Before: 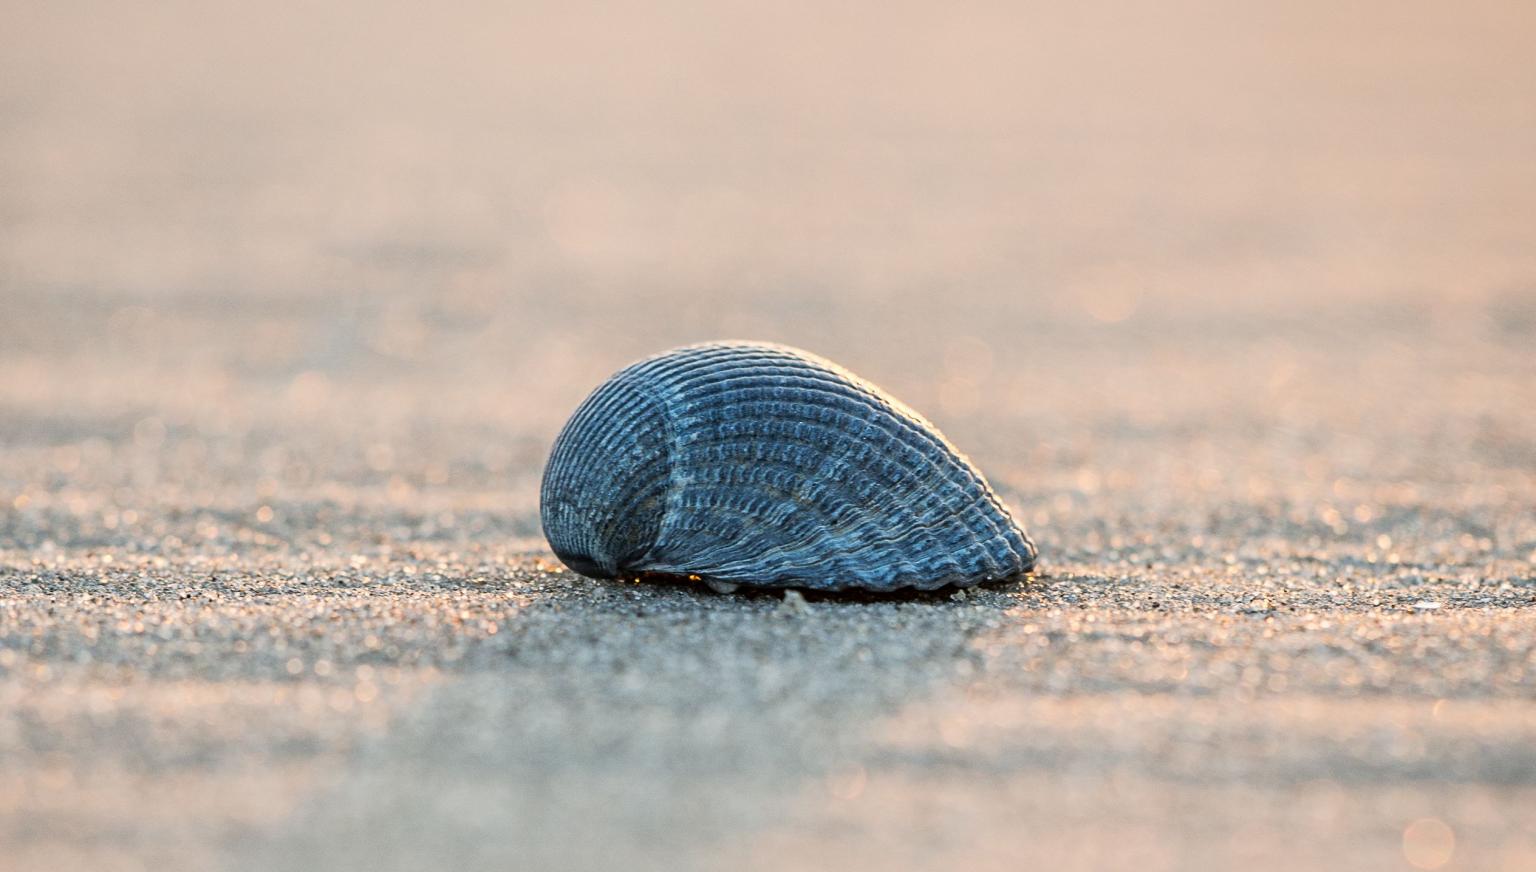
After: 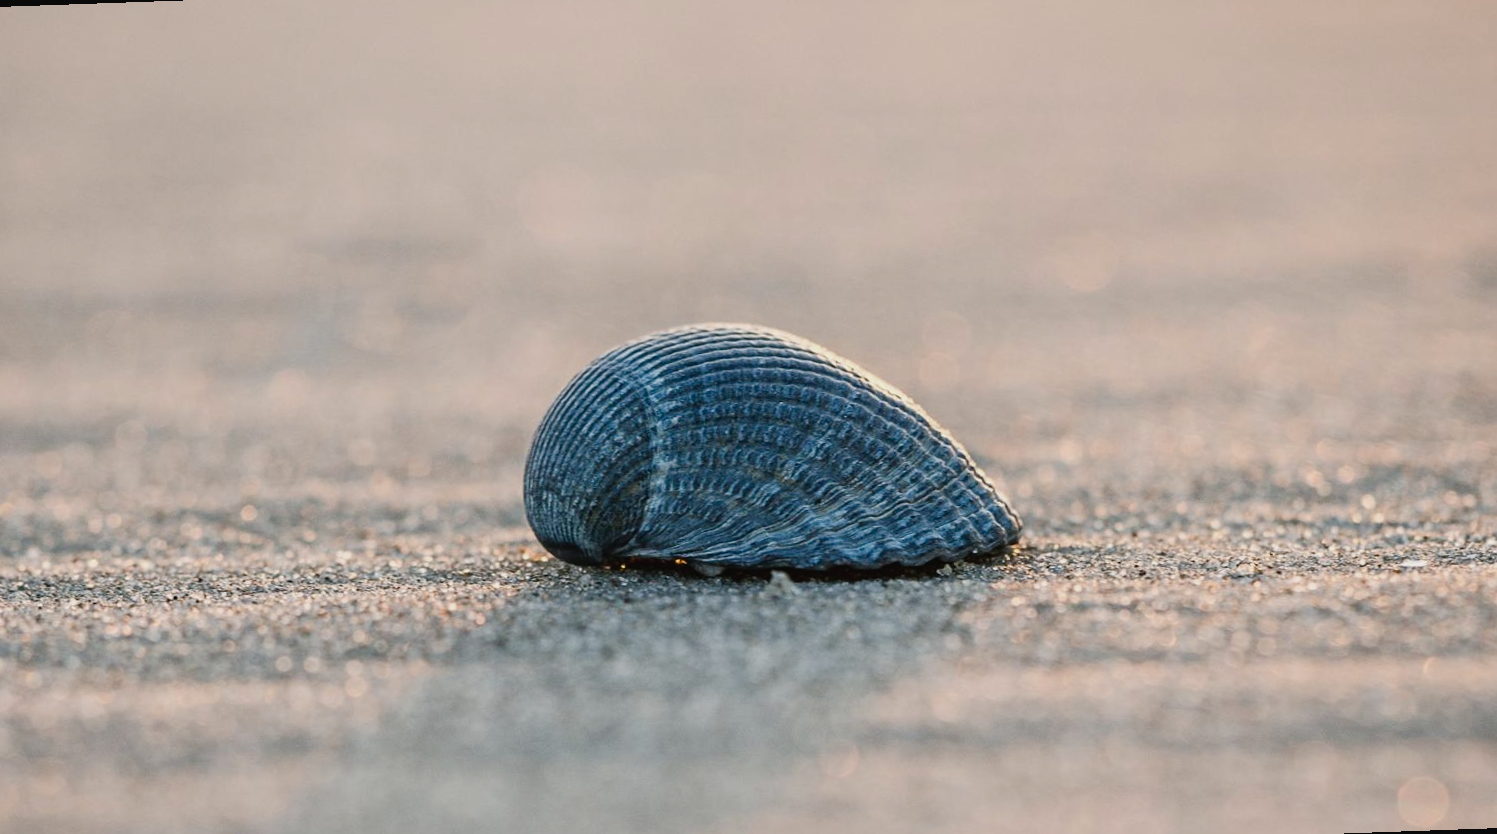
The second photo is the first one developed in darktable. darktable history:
color balance rgb: shadows lift › luminance -10%, shadows lift › chroma 1%, shadows lift › hue 113°, power › luminance -15%, highlights gain › chroma 0.2%, highlights gain › hue 333°, global offset › luminance 0.5%, perceptual saturation grading › global saturation 20%, perceptual saturation grading › highlights -50%, perceptual saturation grading › shadows 25%, contrast -10%
rotate and perspective: rotation -2°, crop left 0.022, crop right 0.978, crop top 0.049, crop bottom 0.951
